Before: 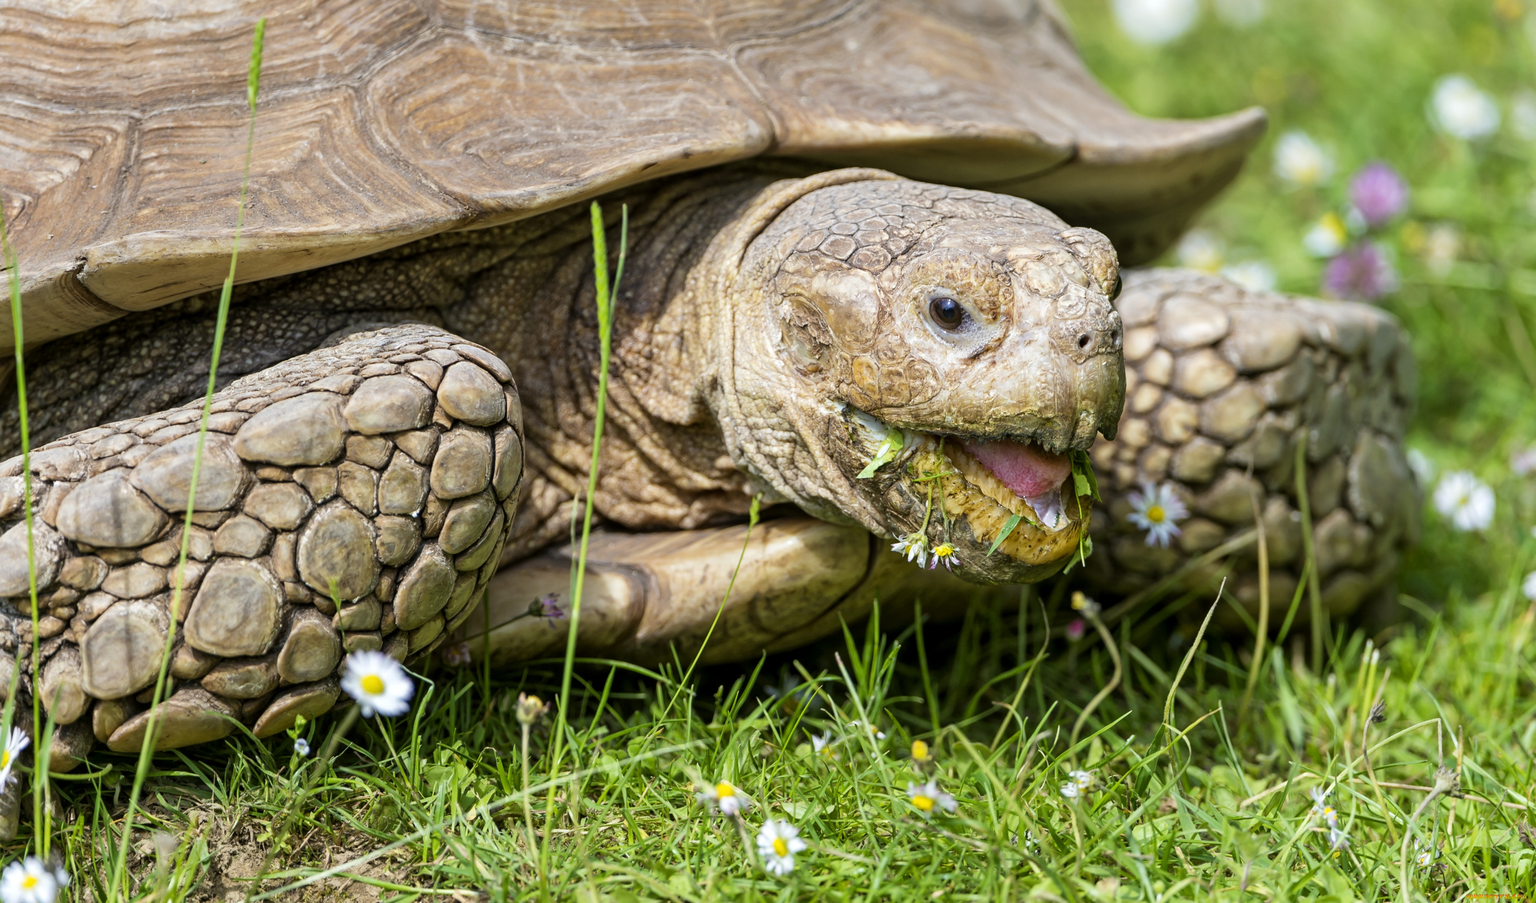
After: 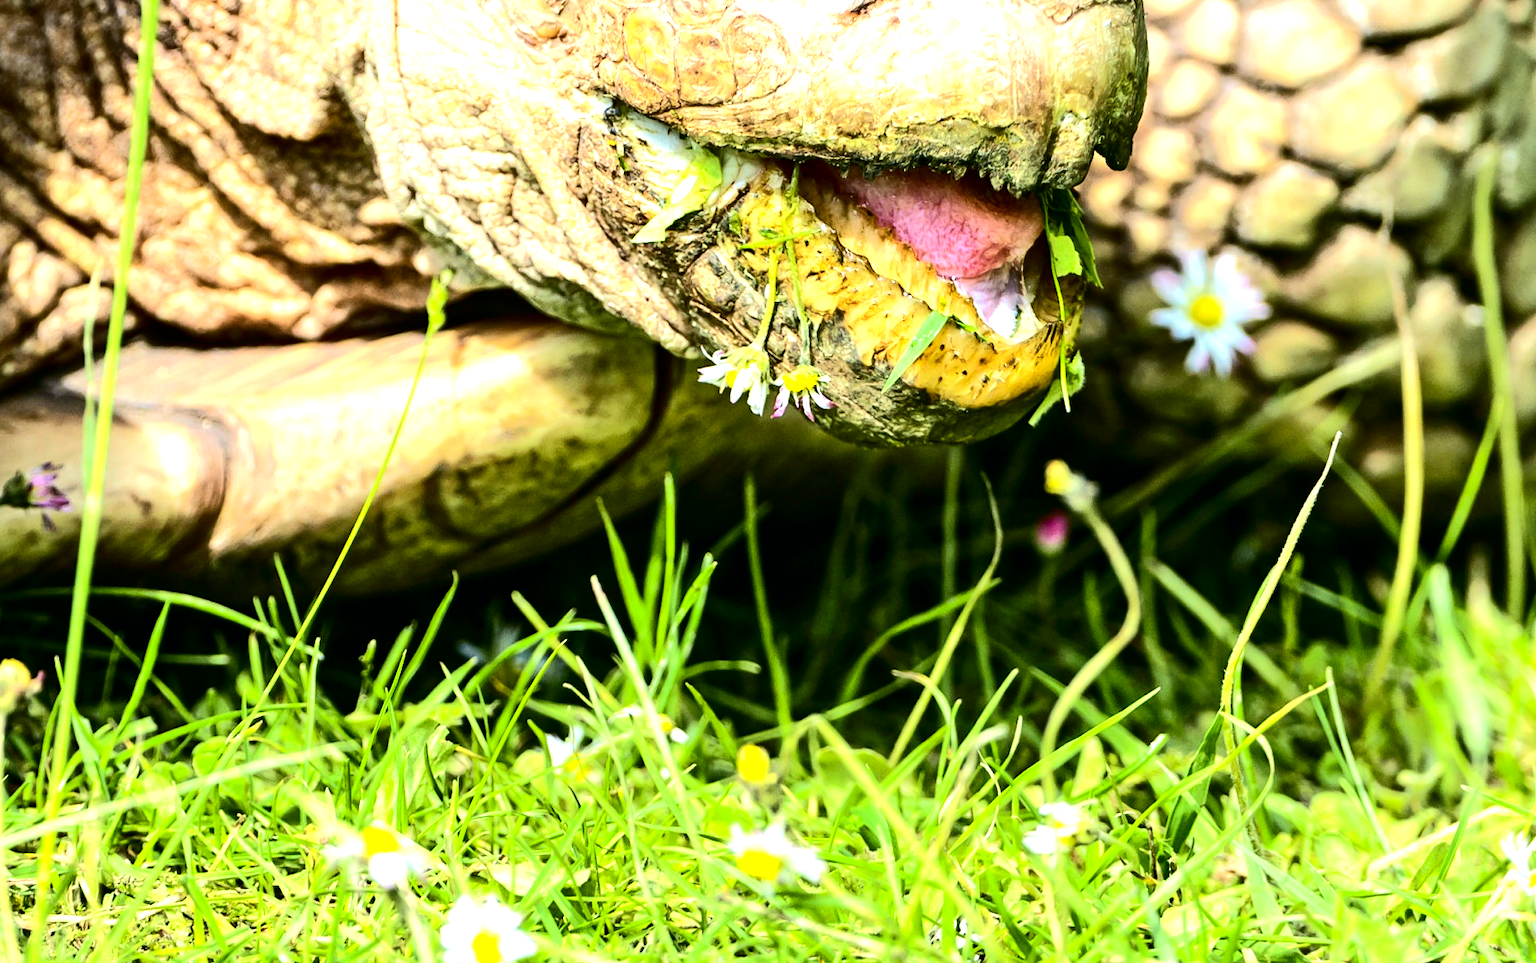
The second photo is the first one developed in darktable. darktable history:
color correction: highlights b* 0.037, saturation 0.993
tone curve: curves: ch0 [(0, 0) (0.037, 0.011) (0.135, 0.093) (0.266, 0.281) (0.461, 0.555) (0.581, 0.716) (0.675, 0.793) (0.767, 0.849) (0.91, 0.924) (1, 0.979)]; ch1 [(0, 0) (0.292, 0.278) (0.431, 0.418) (0.493, 0.479) (0.506, 0.5) (0.532, 0.537) (0.562, 0.581) (0.641, 0.663) (0.754, 0.76) (1, 1)]; ch2 [(0, 0) (0.294, 0.3) (0.361, 0.372) (0.429, 0.445) (0.478, 0.486) (0.502, 0.498) (0.518, 0.522) (0.531, 0.549) (0.561, 0.59) (0.64, 0.655) (0.693, 0.706) (0.845, 0.833) (1, 0.951)], color space Lab, independent channels
contrast brightness saturation: contrast 0.118, brightness -0.118, saturation 0.197
exposure: black level correction 0, exposure 1.175 EV, compensate exposure bias true, compensate highlight preservation false
crop: left 34.317%, top 38.98%, right 13.525%, bottom 5.332%
tone equalizer: -8 EV -0.405 EV, -7 EV -0.387 EV, -6 EV -0.317 EV, -5 EV -0.198 EV, -3 EV 0.238 EV, -2 EV 0.304 EV, -1 EV 0.369 EV, +0 EV 0.424 EV, edges refinement/feathering 500, mask exposure compensation -1.57 EV, preserve details no
